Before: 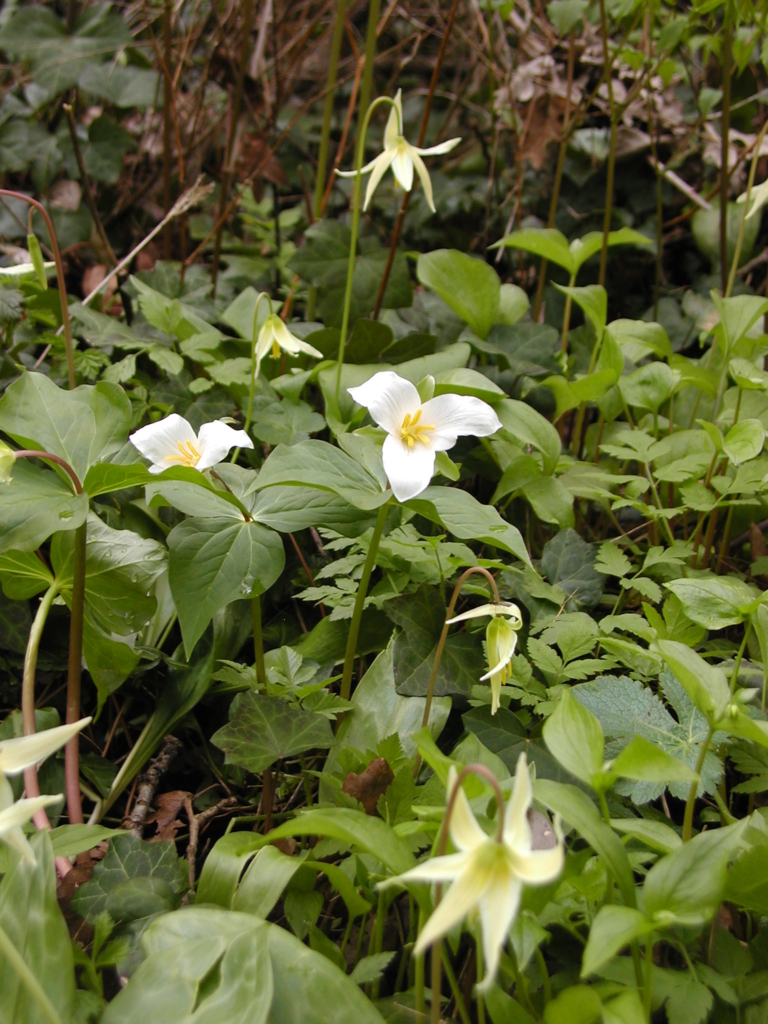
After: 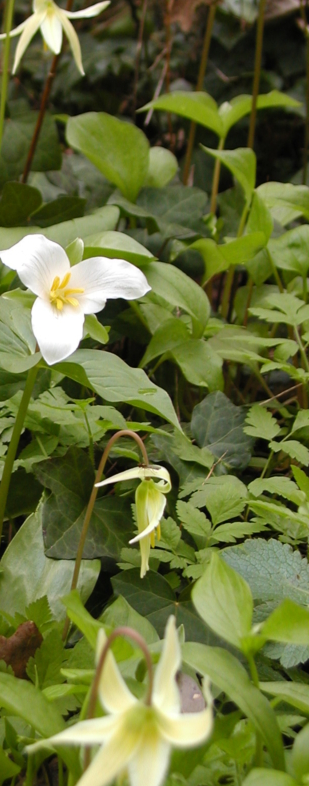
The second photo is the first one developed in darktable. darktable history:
crop: left 45.75%, top 13.411%, right 14.003%, bottom 9.823%
